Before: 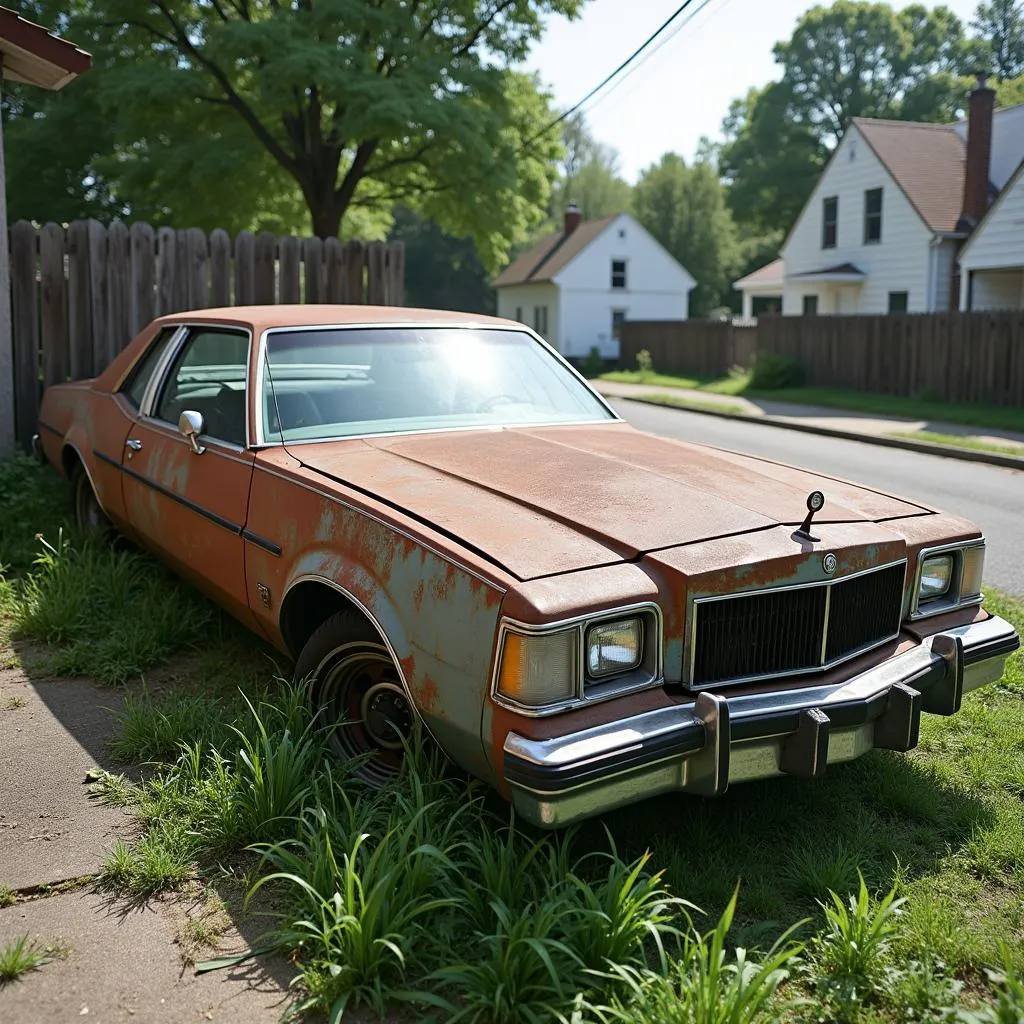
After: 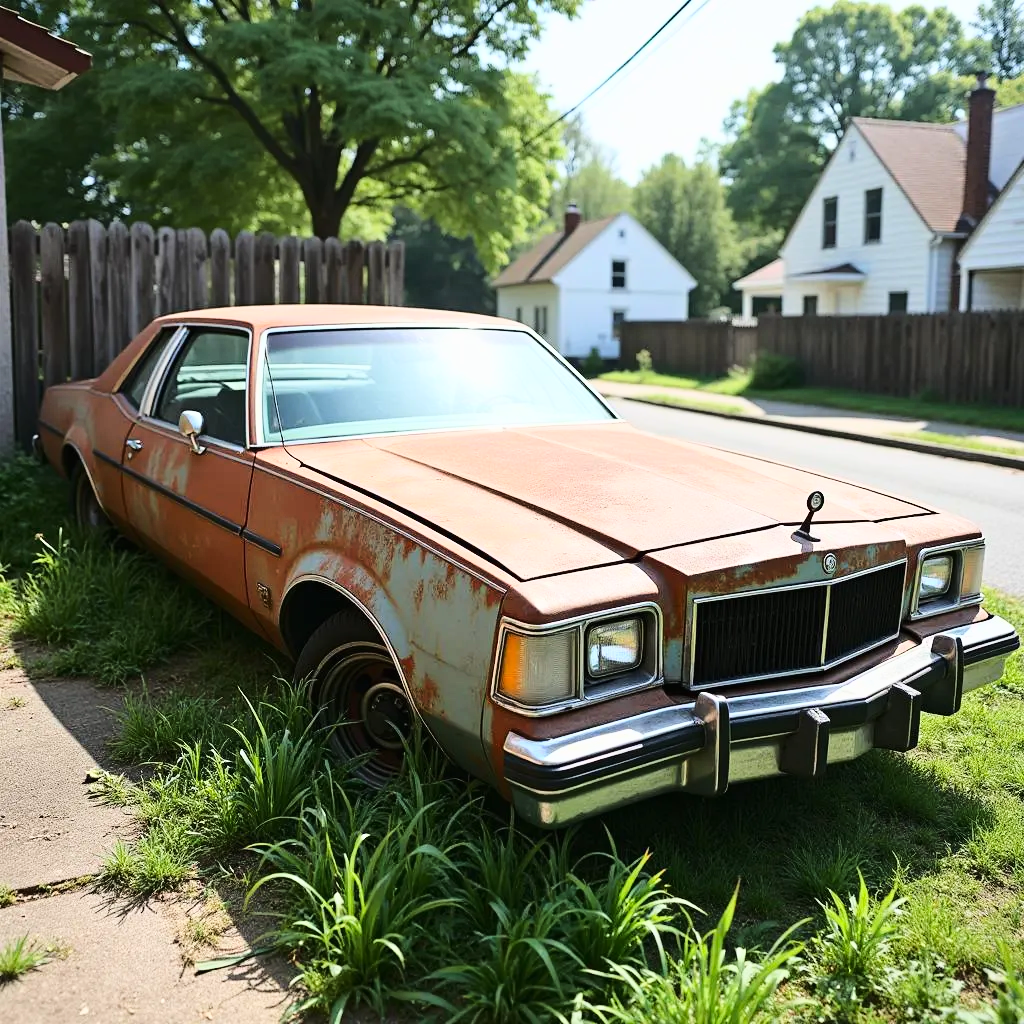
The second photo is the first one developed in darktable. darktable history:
contrast brightness saturation: contrast -0.014, brightness -0.015, saturation 0.029
base curve: curves: ch0 [(0, 0) (0.032, 0.037) (0.105, 0.228) (0.435, 0.76) (0.856, 0.983) (1, 1)]
